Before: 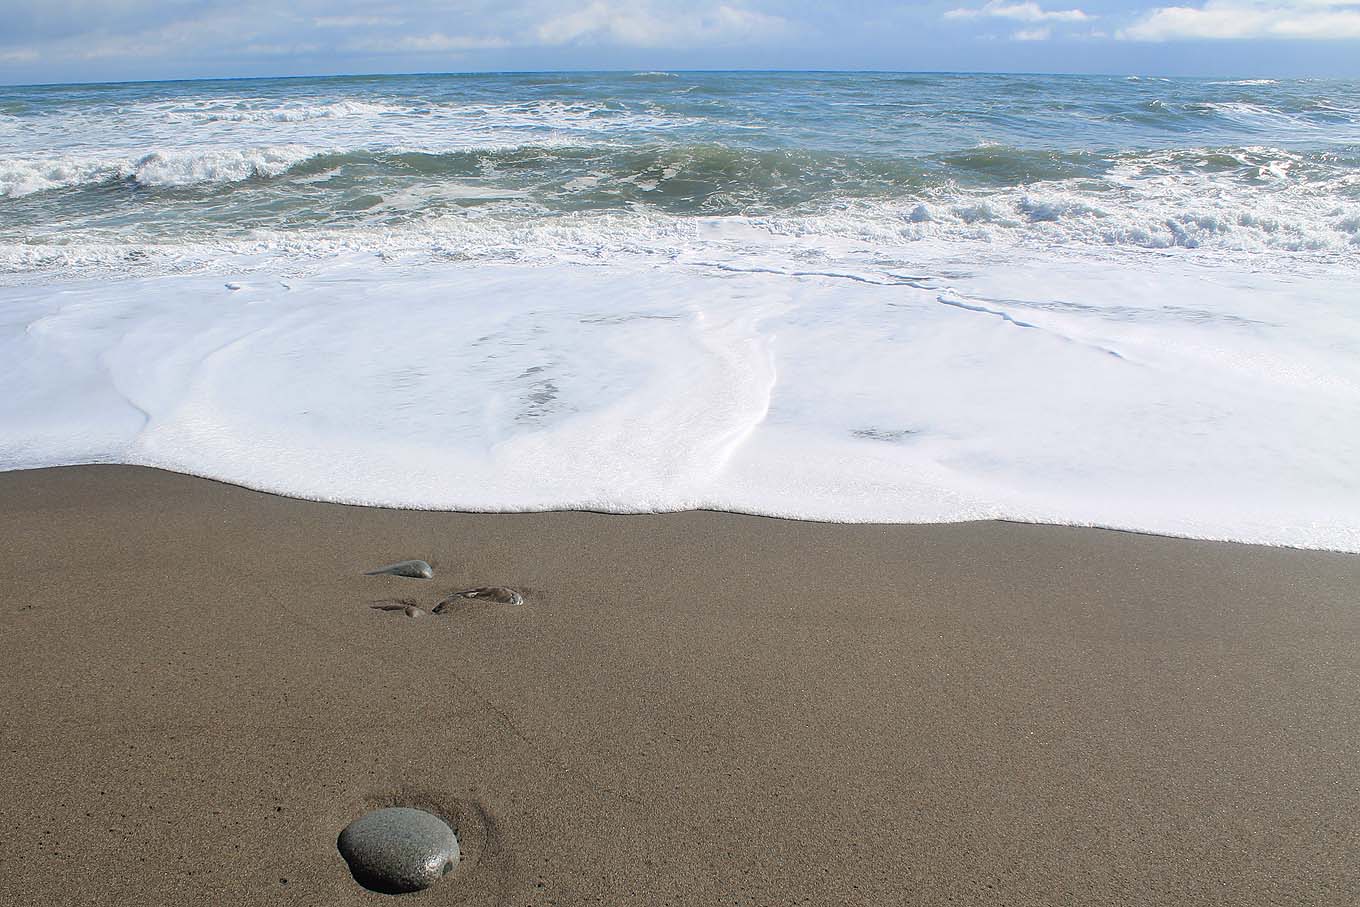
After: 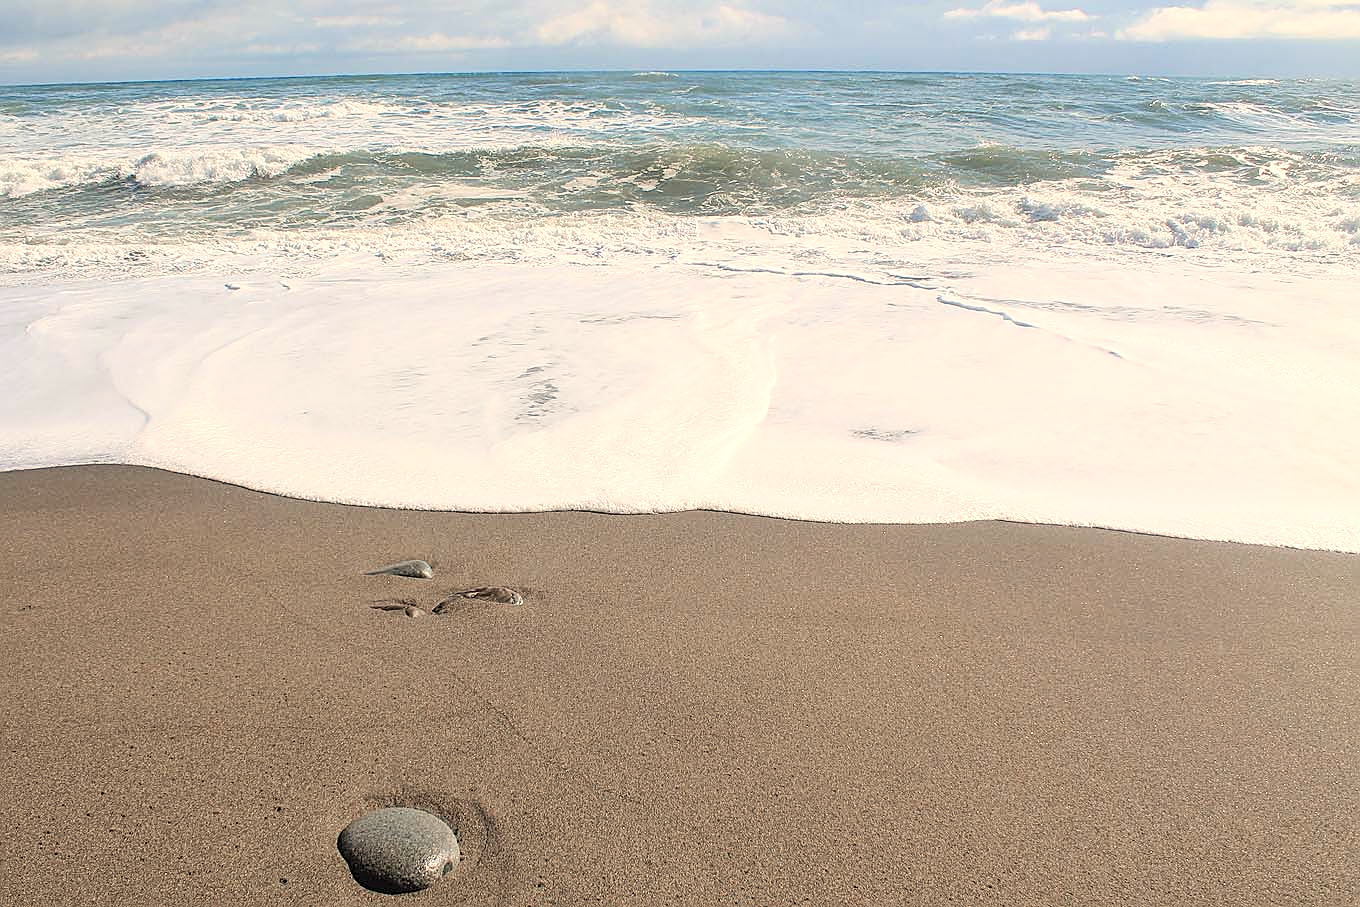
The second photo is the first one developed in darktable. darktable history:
contrast brightness saturation: contrast 0.14, brightness 0.21
sharpen: on, module defaults
white balance: red 1.123, blue 0.83
color calibration: illuminant as shot in camera, x 0.358, y 0.373, temperature 4628.91 K
local contrast: on, module defaults
